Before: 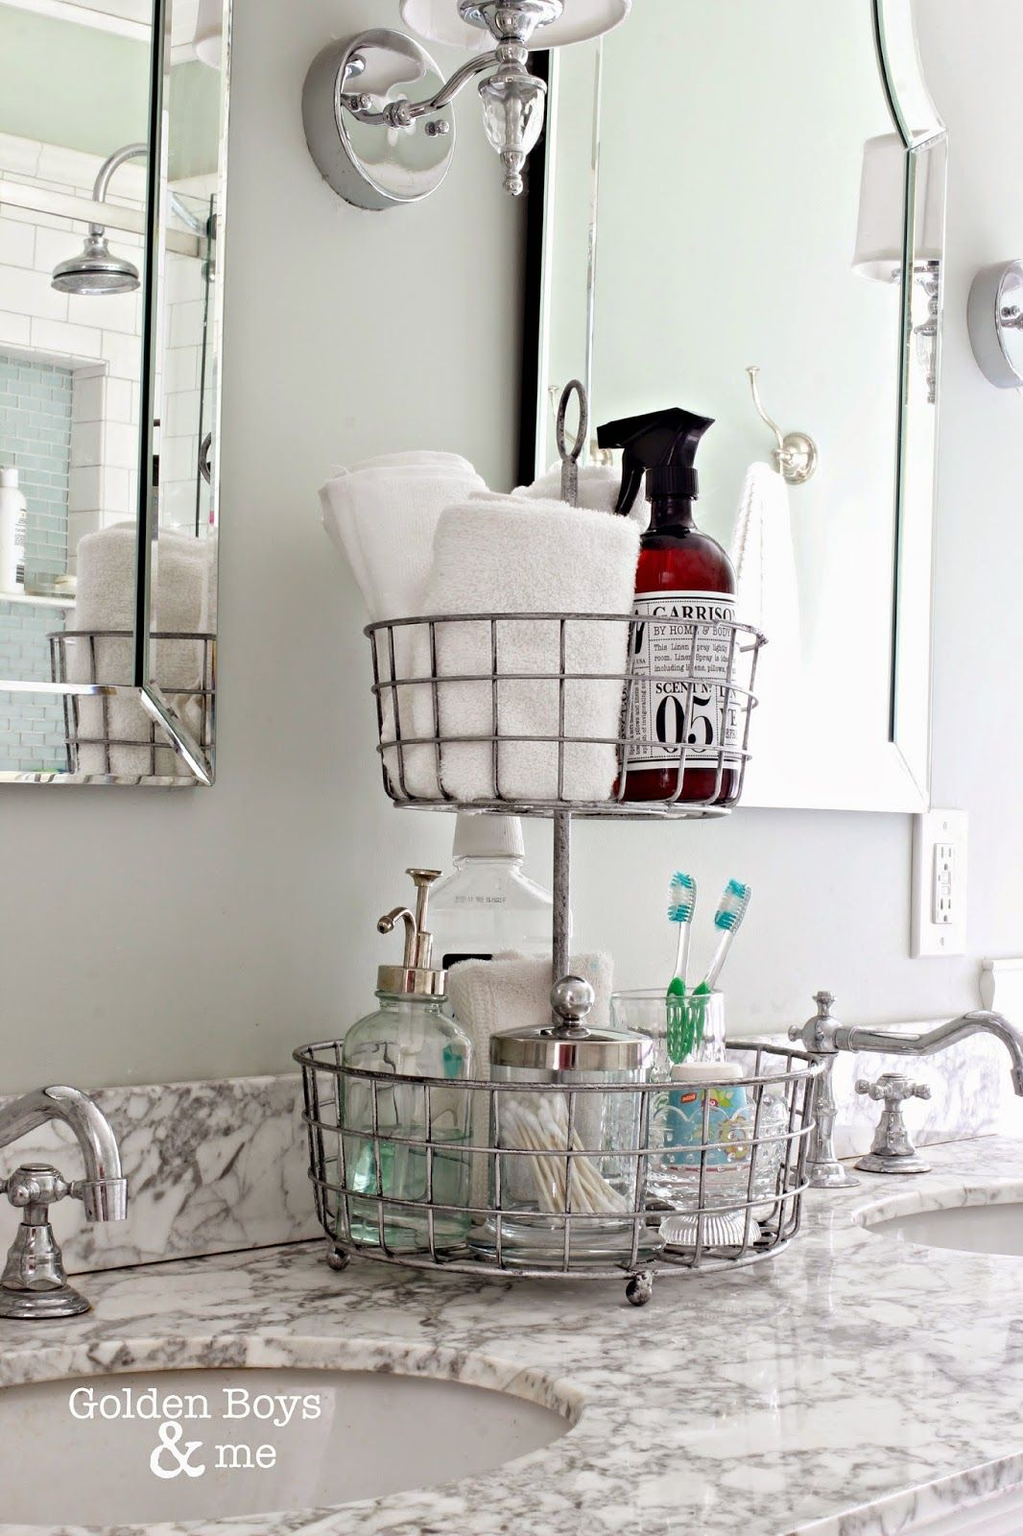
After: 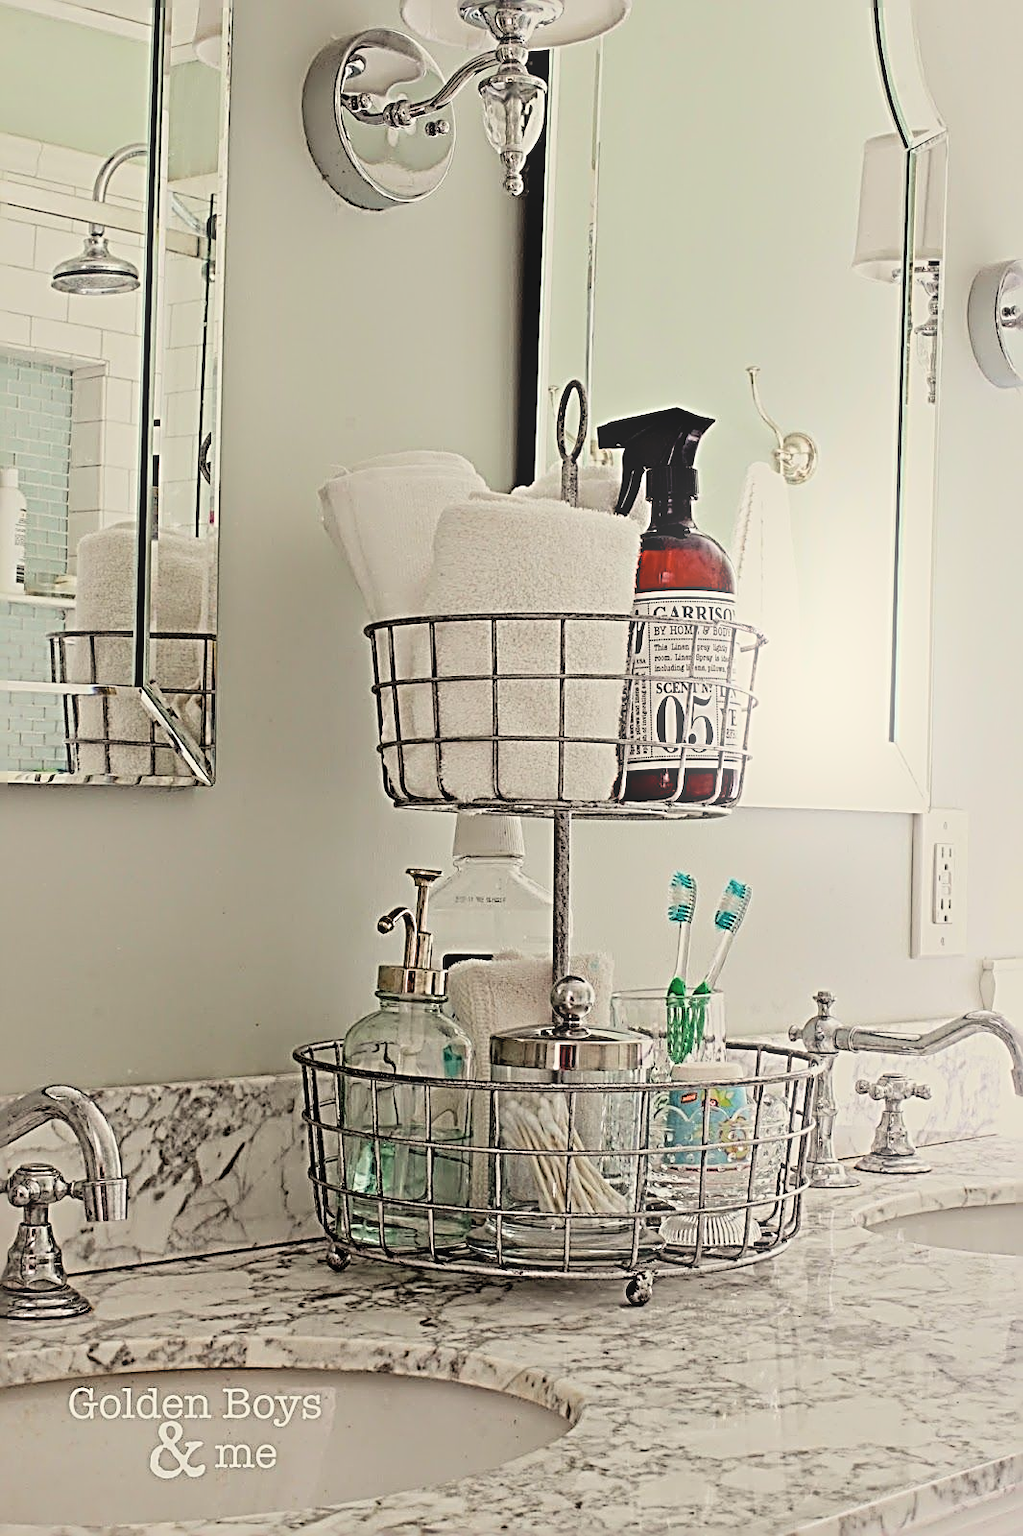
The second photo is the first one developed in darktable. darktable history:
bloom: size 16%, threshold 98%, strength 20%
white balance: red 1.029, blue 0.92
sharpen: radius 3.158, amount 1.731
filmic rgb: black relative exposure -7.65 EV, white relative exposure 4.56 EV, hardness 3.61, color science v6 (2022)
